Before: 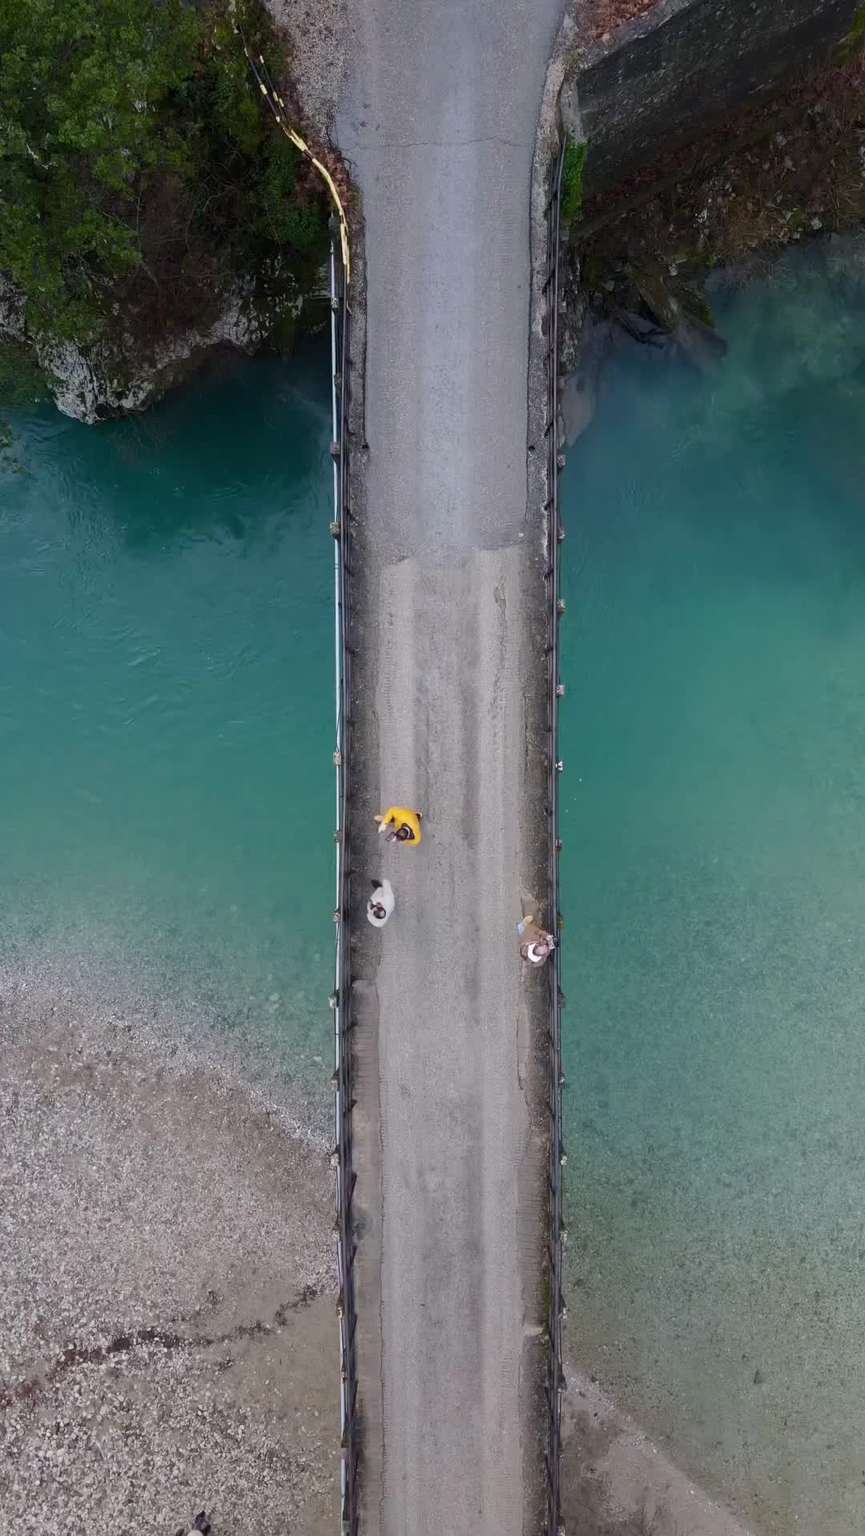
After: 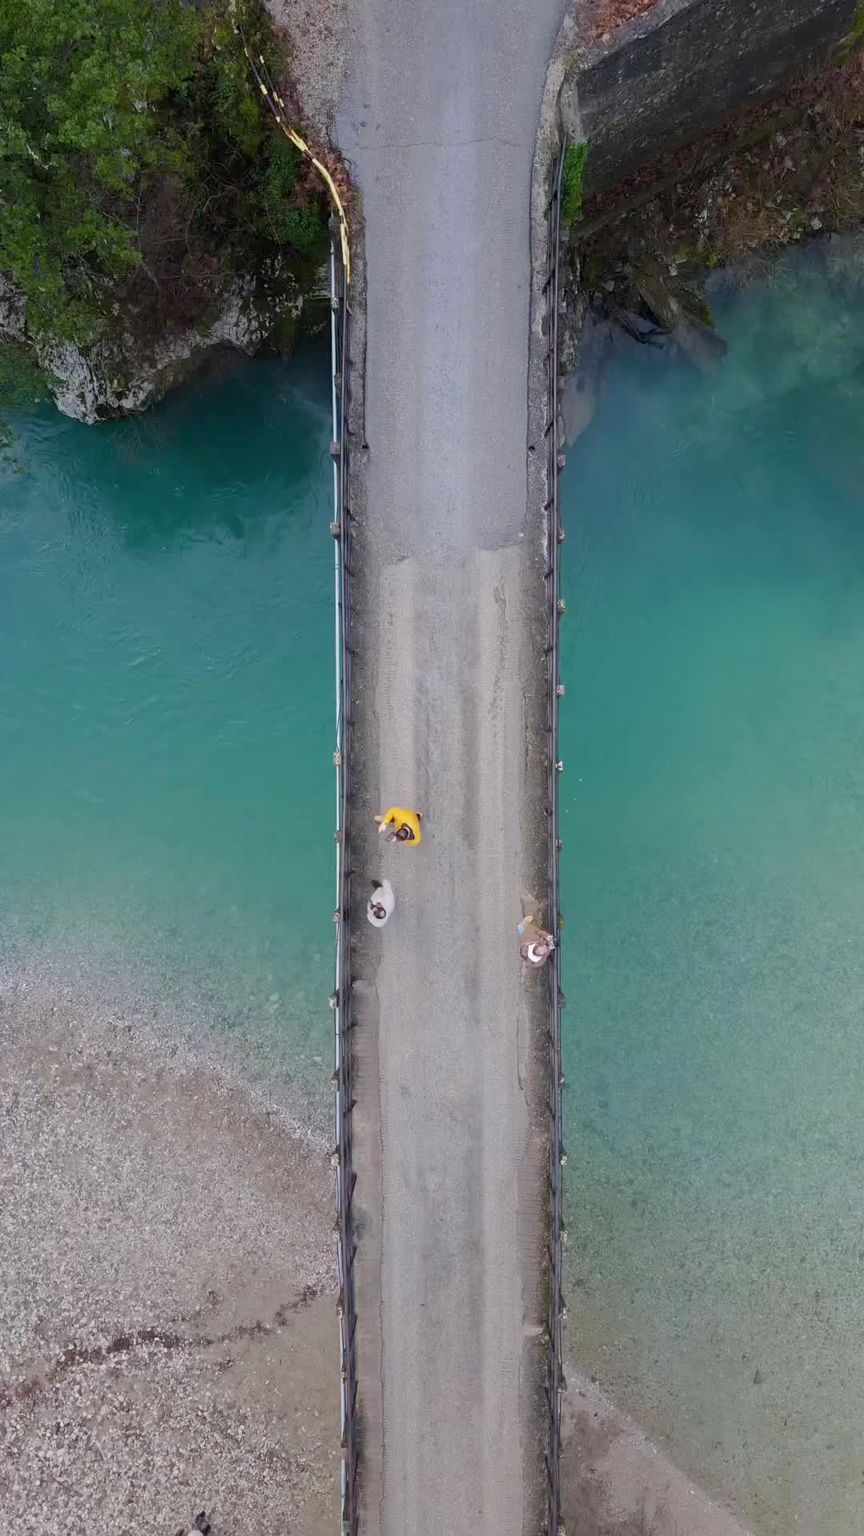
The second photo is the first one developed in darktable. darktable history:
tone curve: curves: ch0 [(0, 0) (0.258, 0.333) (1, 1)], preserve colors norm RGB
